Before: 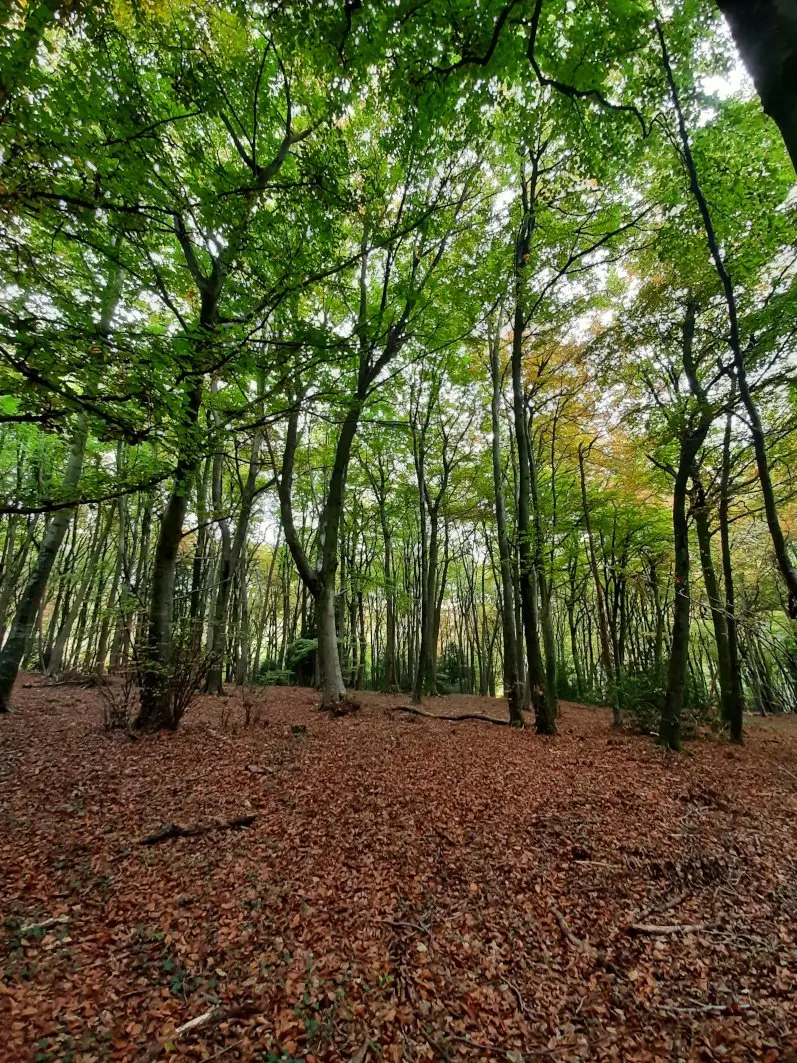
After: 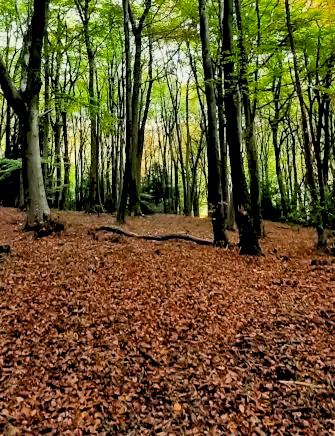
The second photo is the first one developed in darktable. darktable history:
crop: left 37.221%, top 45.169%, right 20.63%, bottom 13.777%
contrast brightness saturation: contrast 0.24, brightness 0.09
color balance rgb: perceptual saturation grading › global saturation 25%, global vibrance 20%
rgb levels: preserve colors sum RGB, levels [[0.038, 0.433, 0.934], [0, 0.5, 1], [0, 0.5, 1]]
